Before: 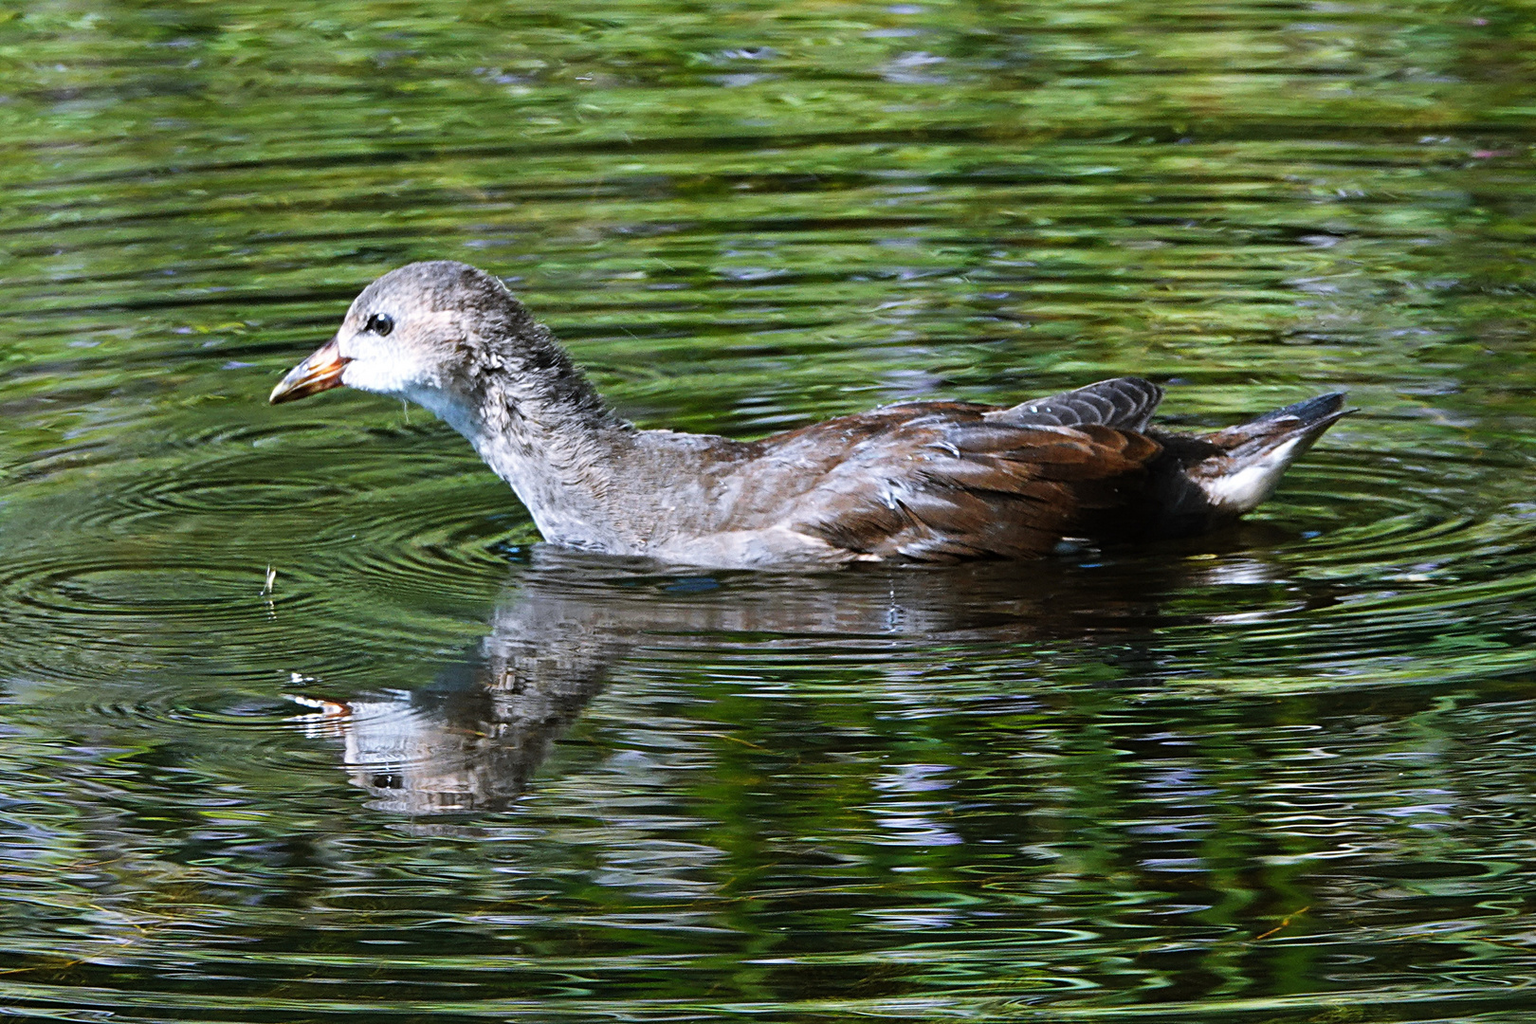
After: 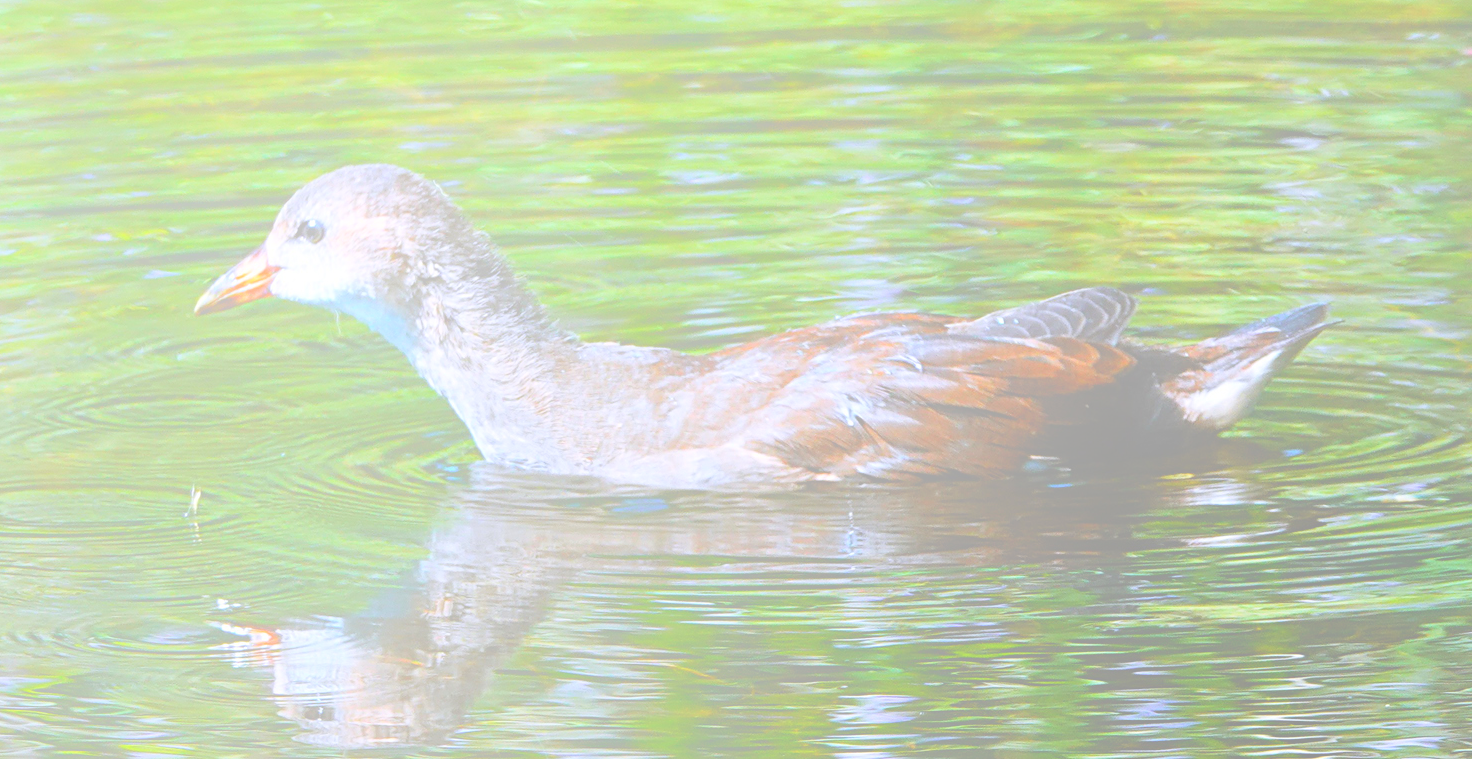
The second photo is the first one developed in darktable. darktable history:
bloom: size 85%, threshold 5%, strength 85%
crop: left 5.596%, top 10.314%, right 3.534%, bottom 19.395%
